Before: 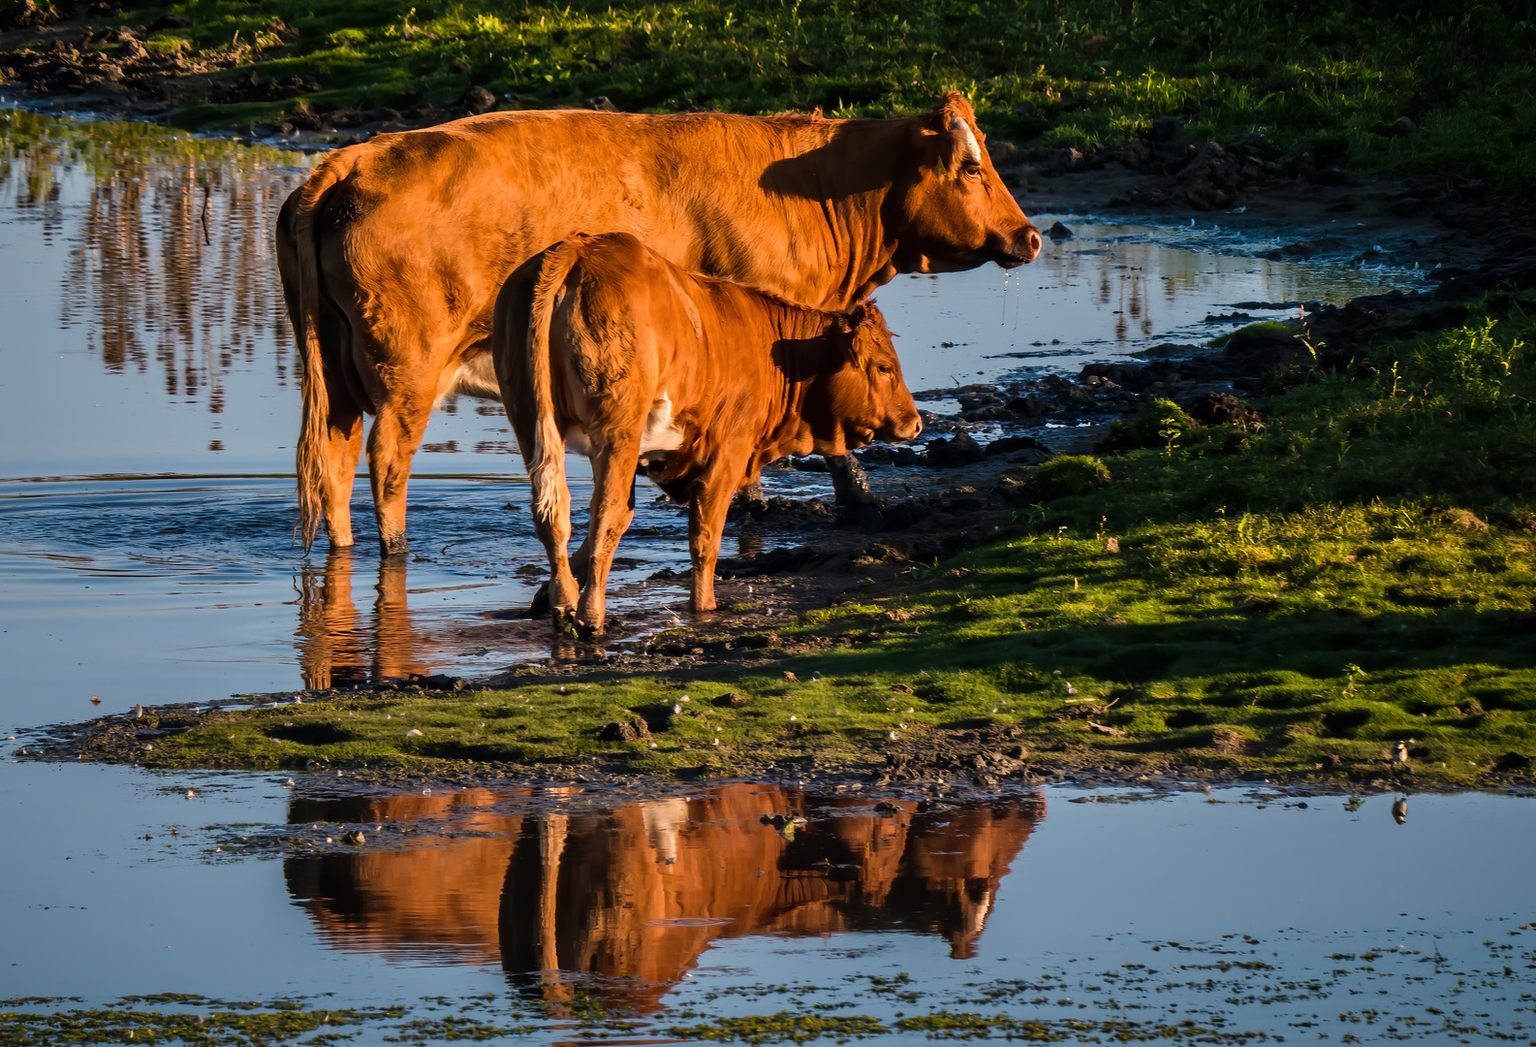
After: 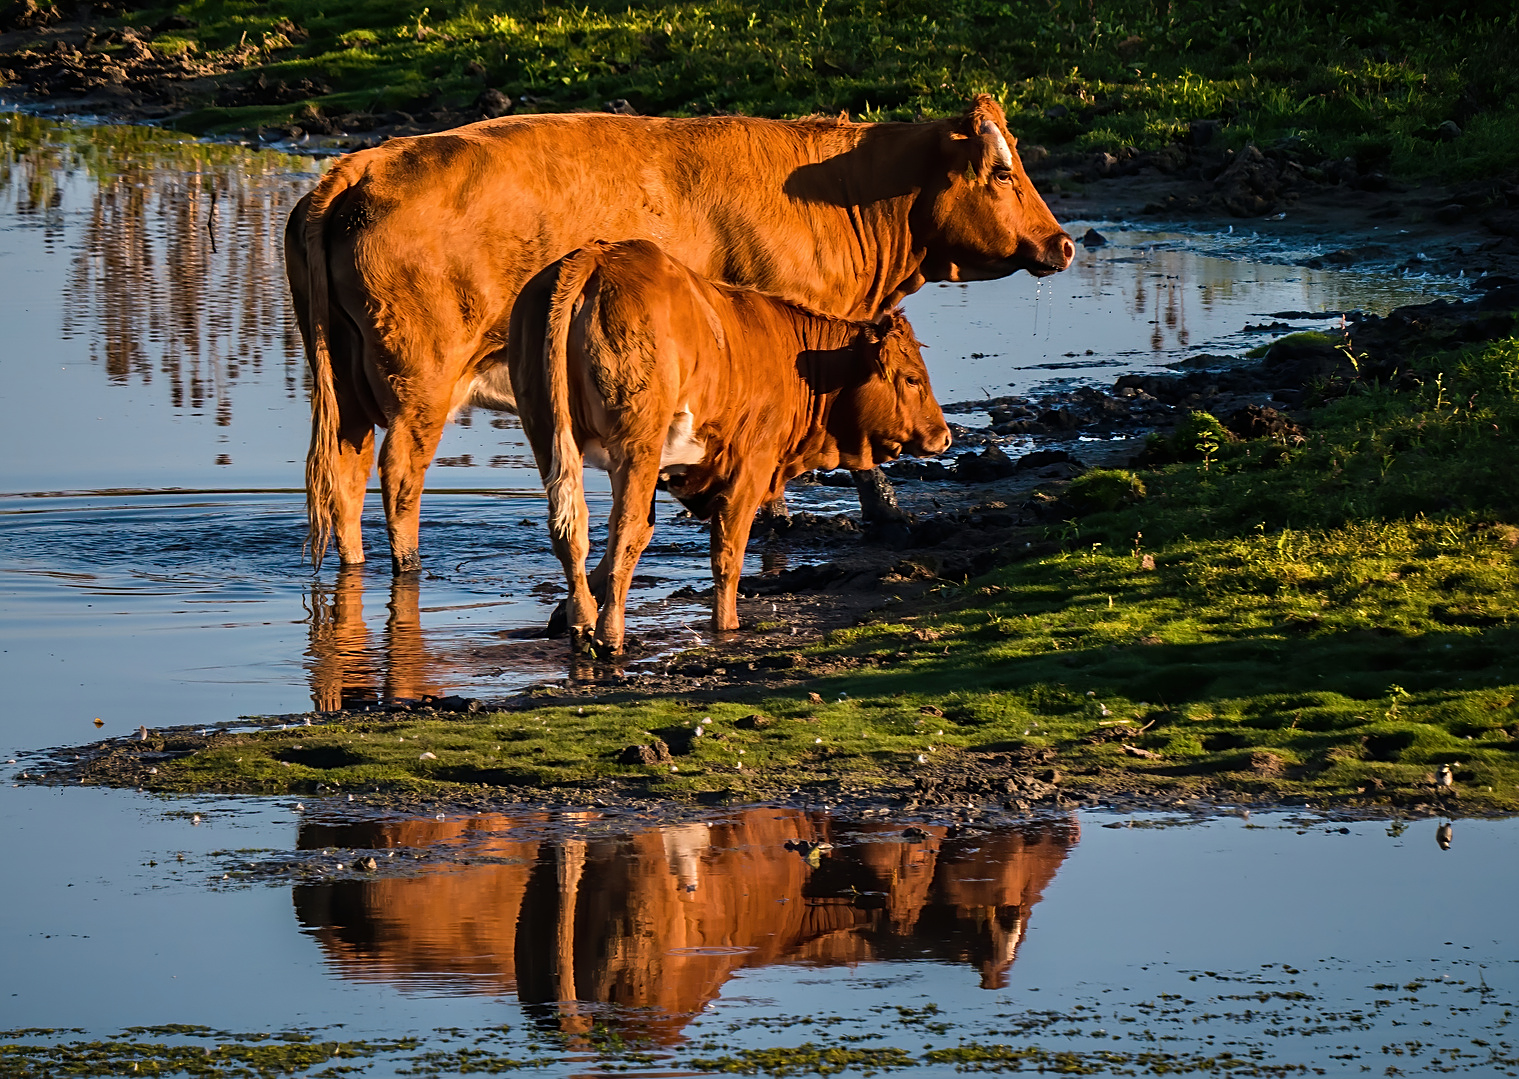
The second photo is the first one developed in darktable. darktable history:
sharpen: on, module defaults
white balance: red 1, blue 1
crop: right 4.126%, bottom 0.031%
